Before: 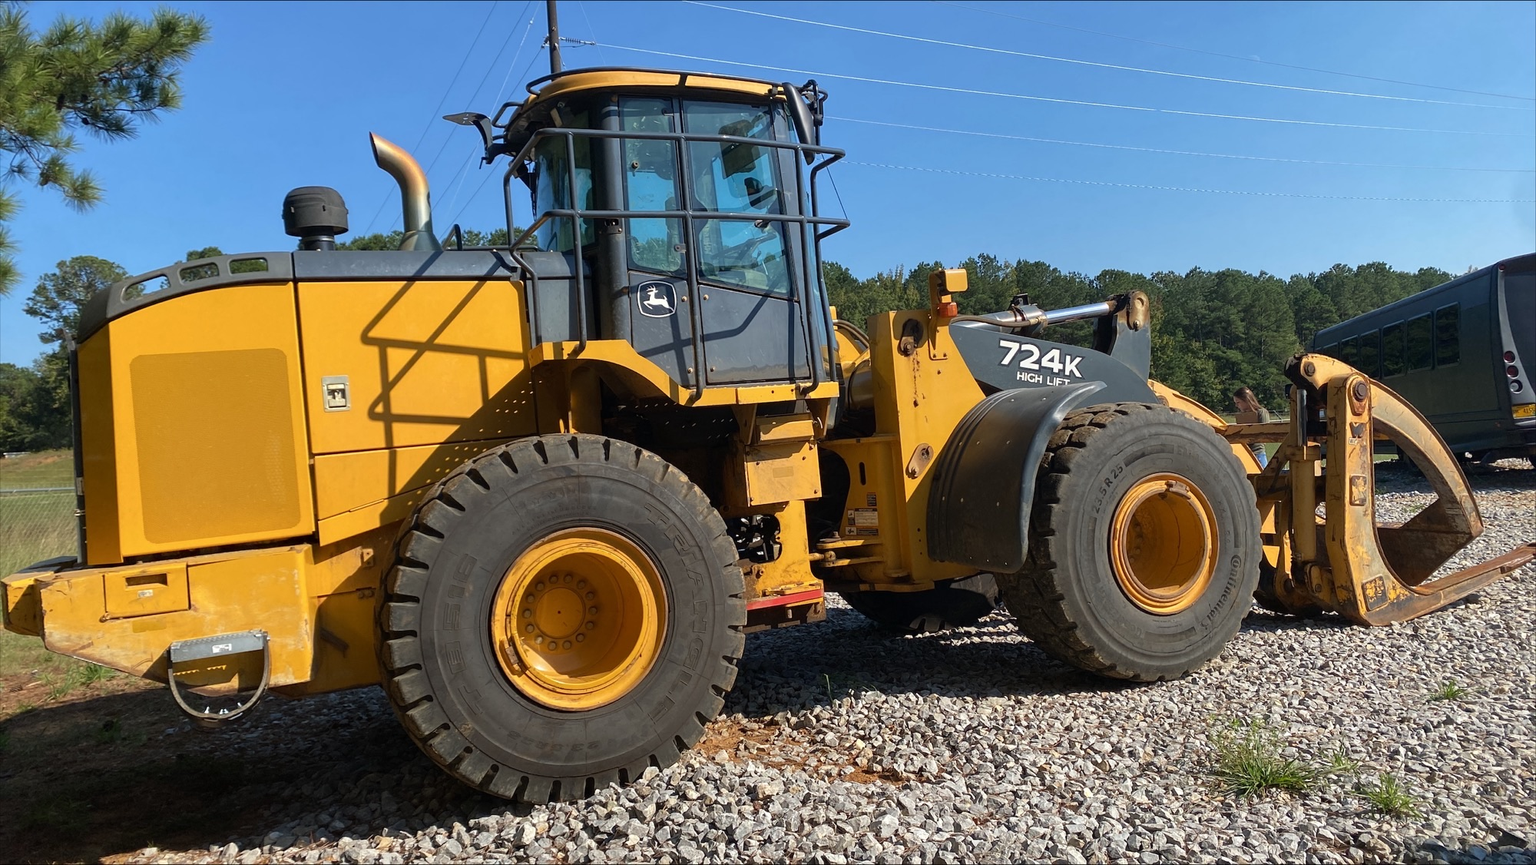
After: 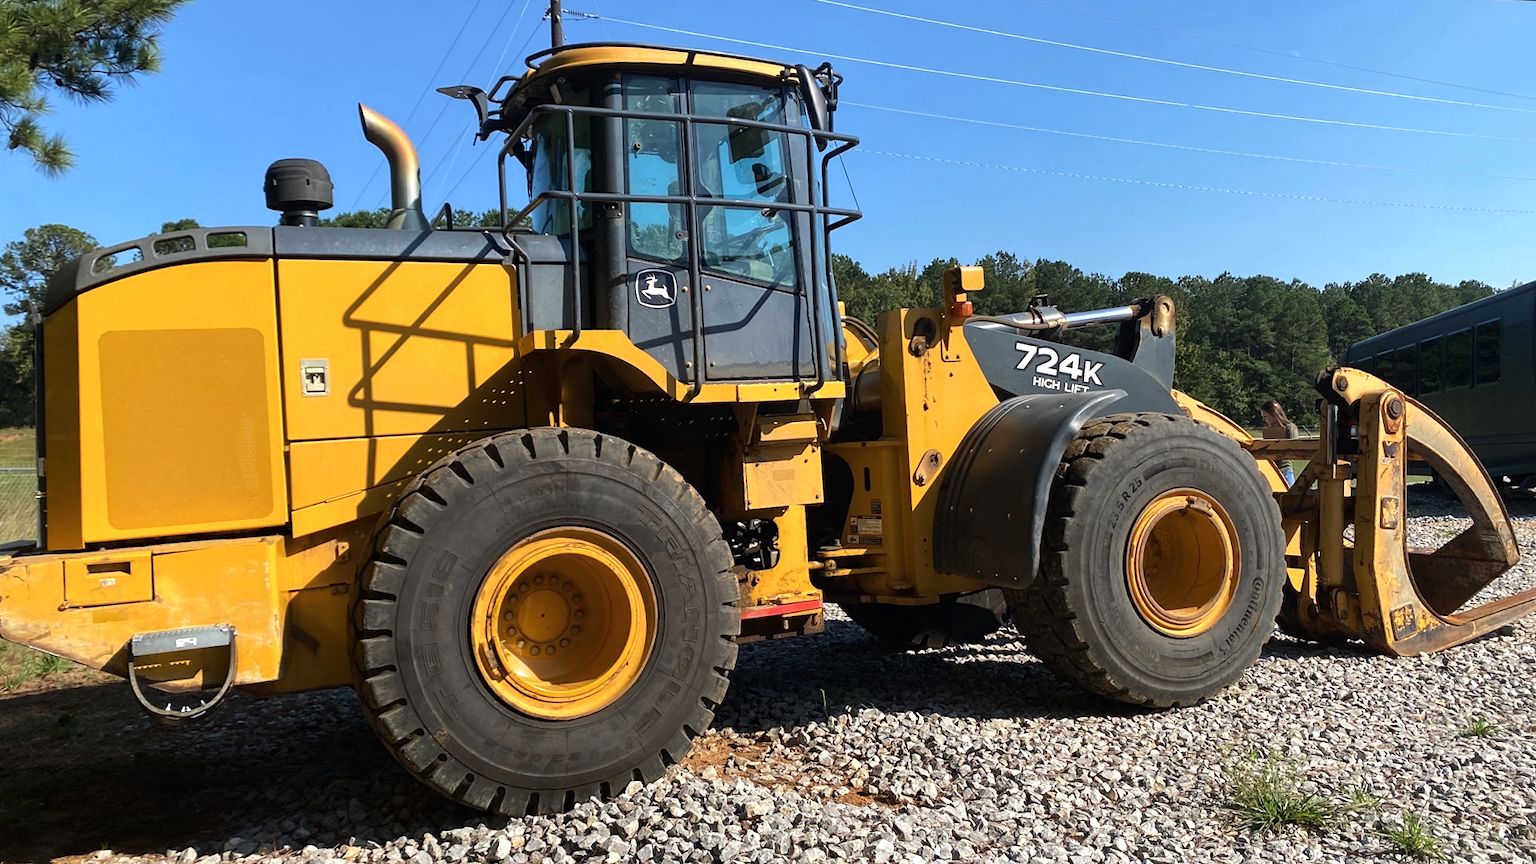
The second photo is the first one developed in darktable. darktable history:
color balance rgb: perceptual saturation grading › global saturation -0.101%, perceptual brilliance grading › highlights 16.994%, perceptual brilliance grading › mid-tones 32.618%, perceptual brilliance grading › shadows -31.591%, global vibrance 0.894%, saturation formula JzAzBz (2021)
crop and rotate: angle -1.77°
